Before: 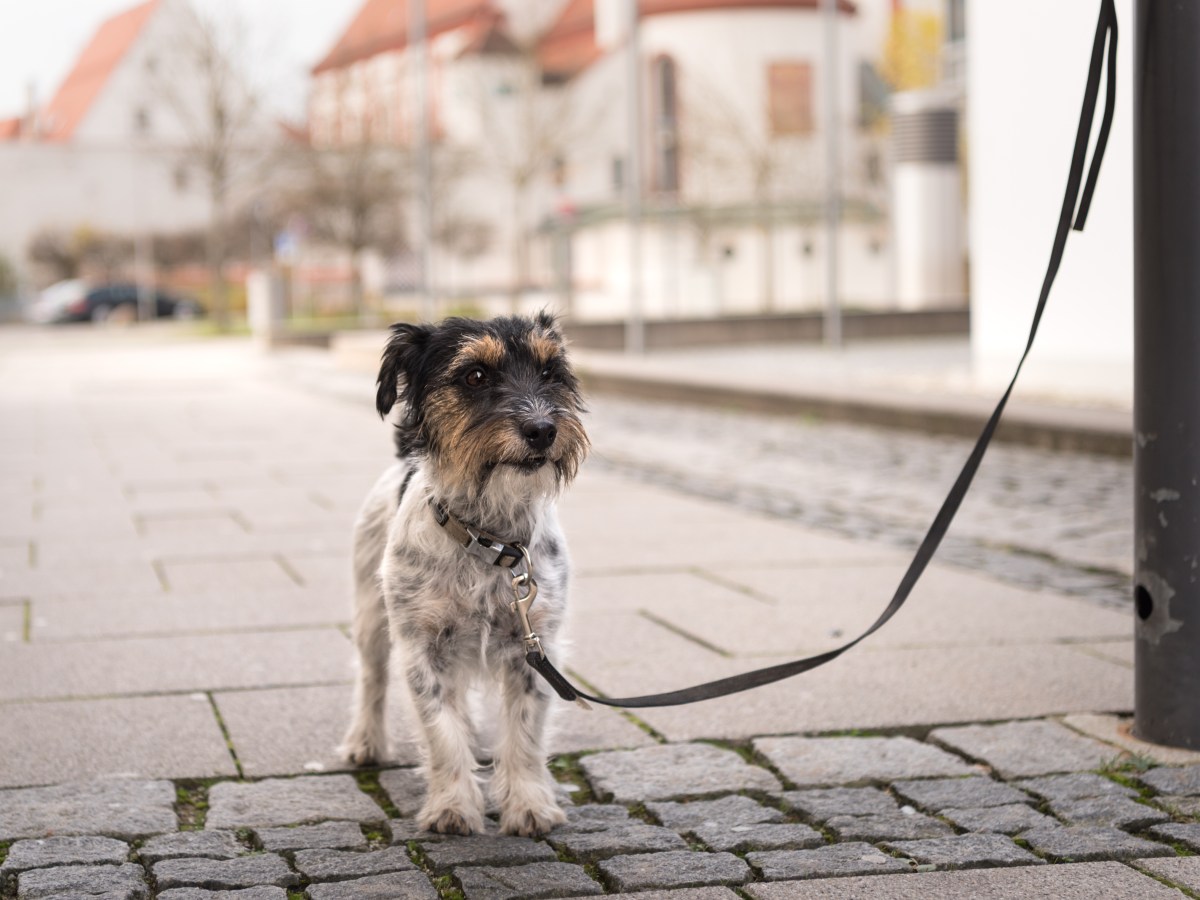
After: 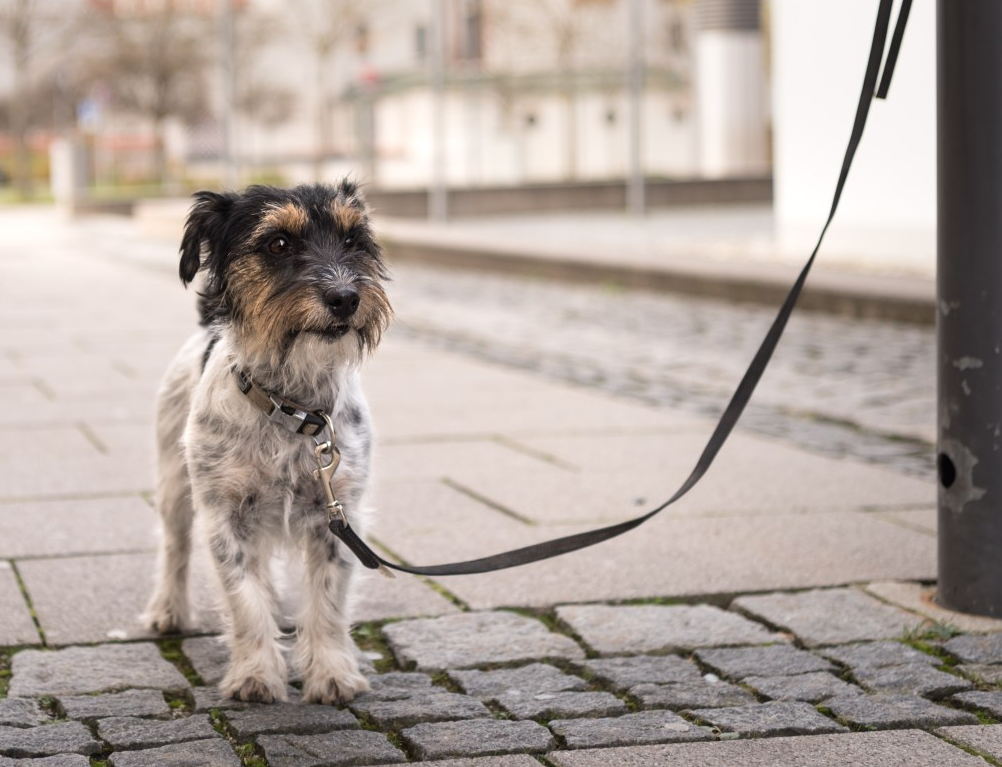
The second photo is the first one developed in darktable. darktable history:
crop: left 16.42%, top 14.674%
